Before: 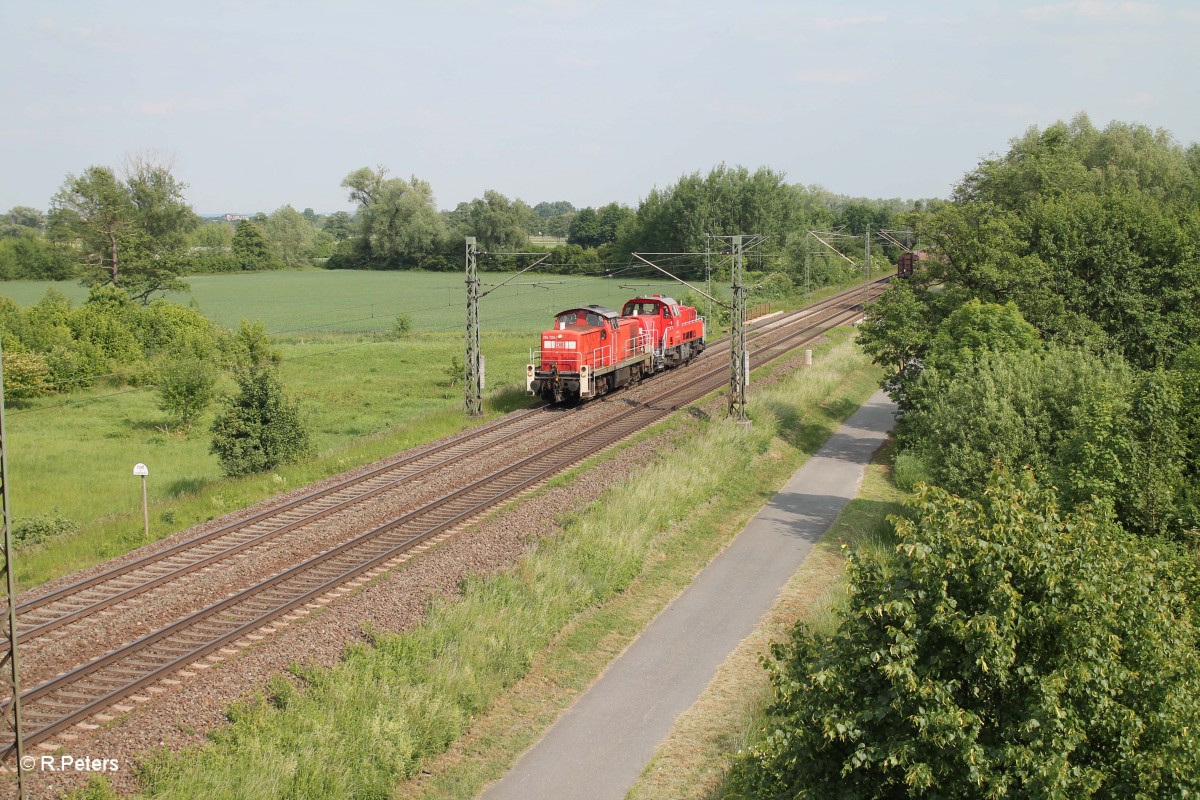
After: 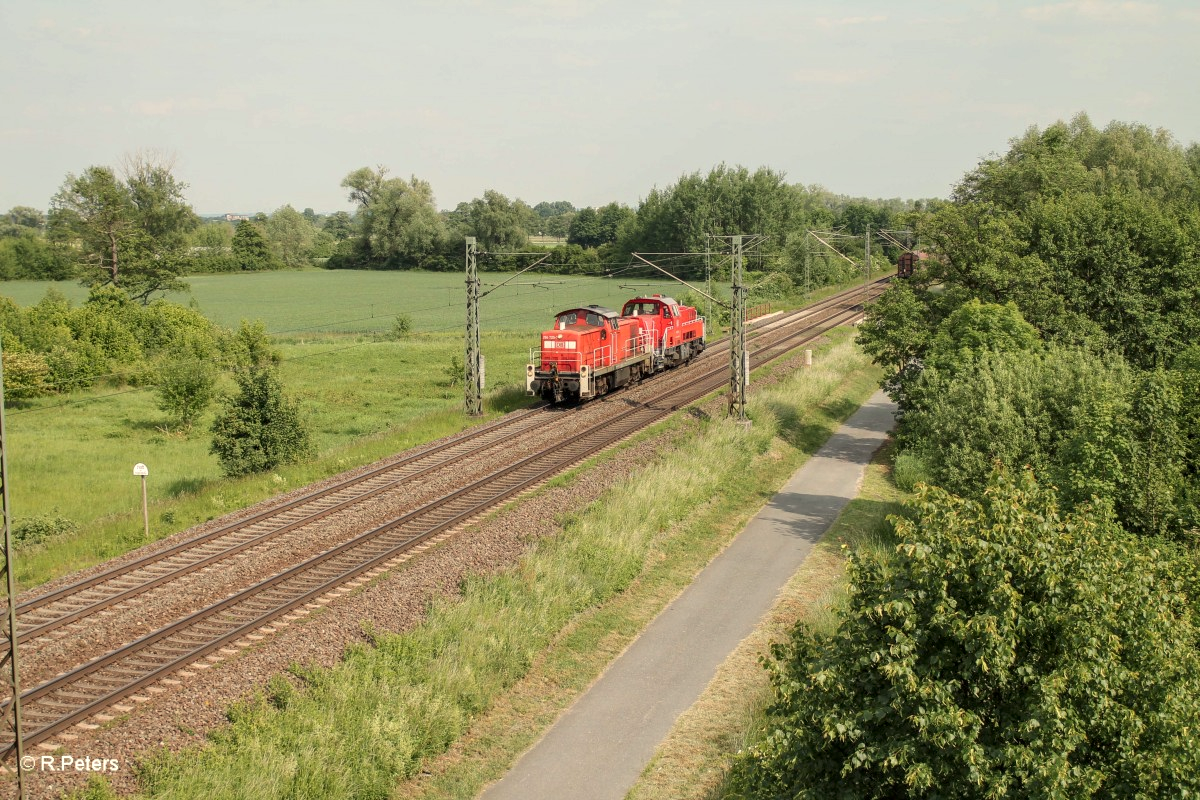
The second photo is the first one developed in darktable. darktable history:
white balance: red 1.029, blue 0.92
local contrast: on, module defaults
